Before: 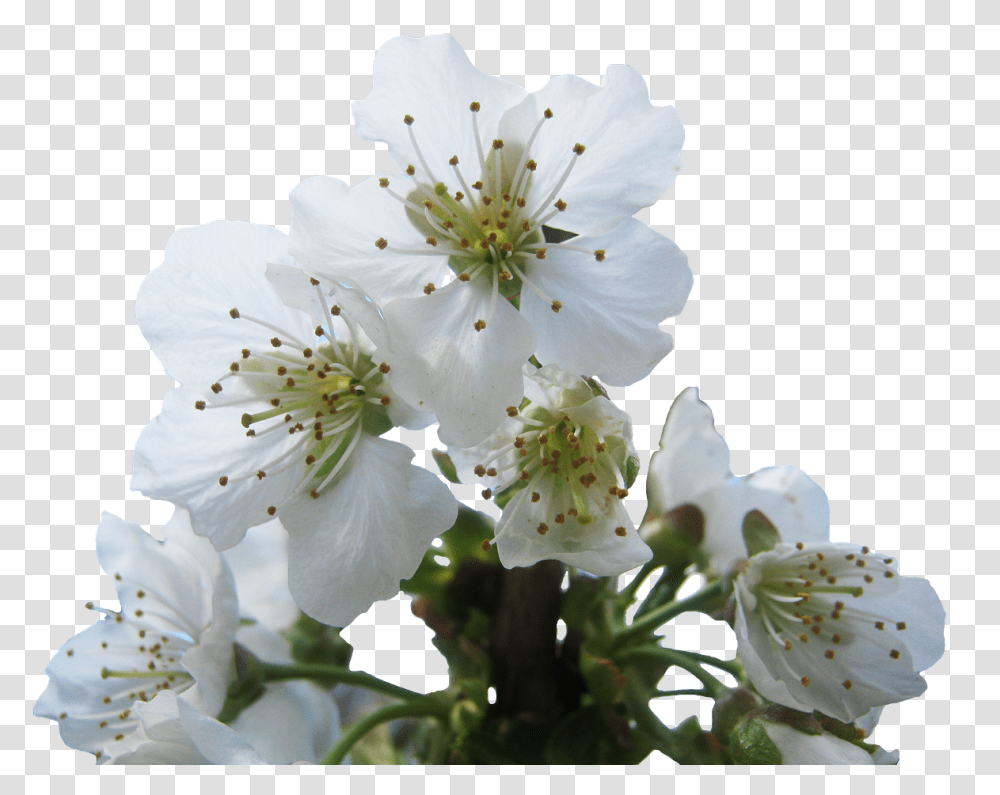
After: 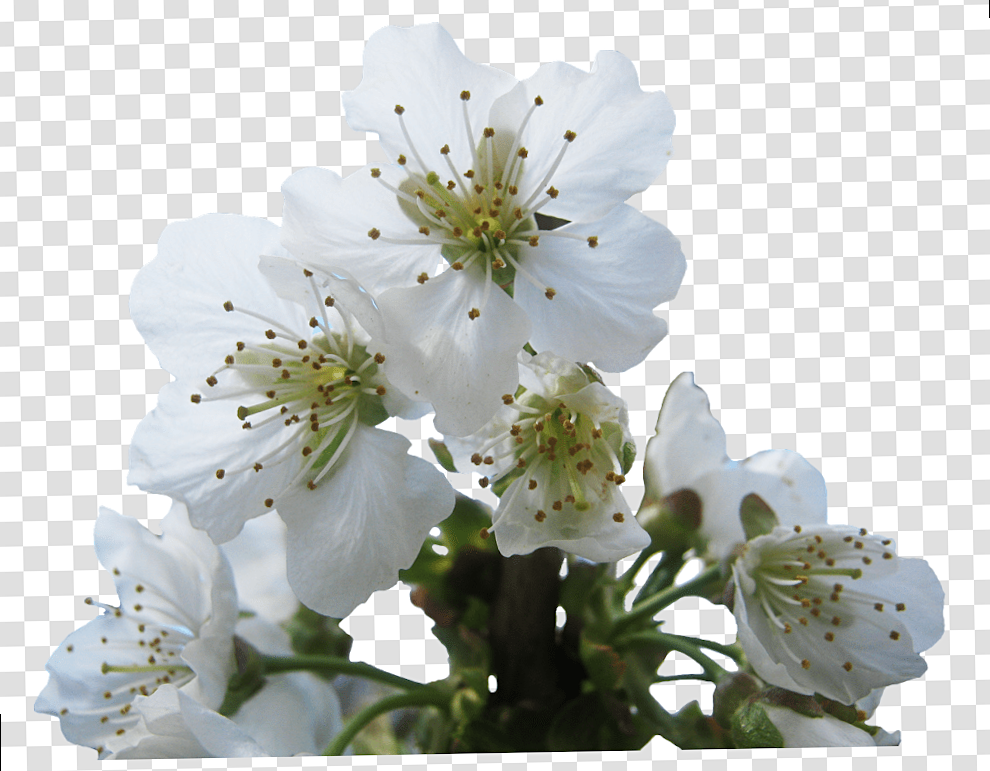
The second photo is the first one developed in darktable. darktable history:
rotate and perspective: rotation -1°, crop left 0.011, crop right 0.989, crop top 0.025, crop bottom 0.975
sharpen: amount 0.2
